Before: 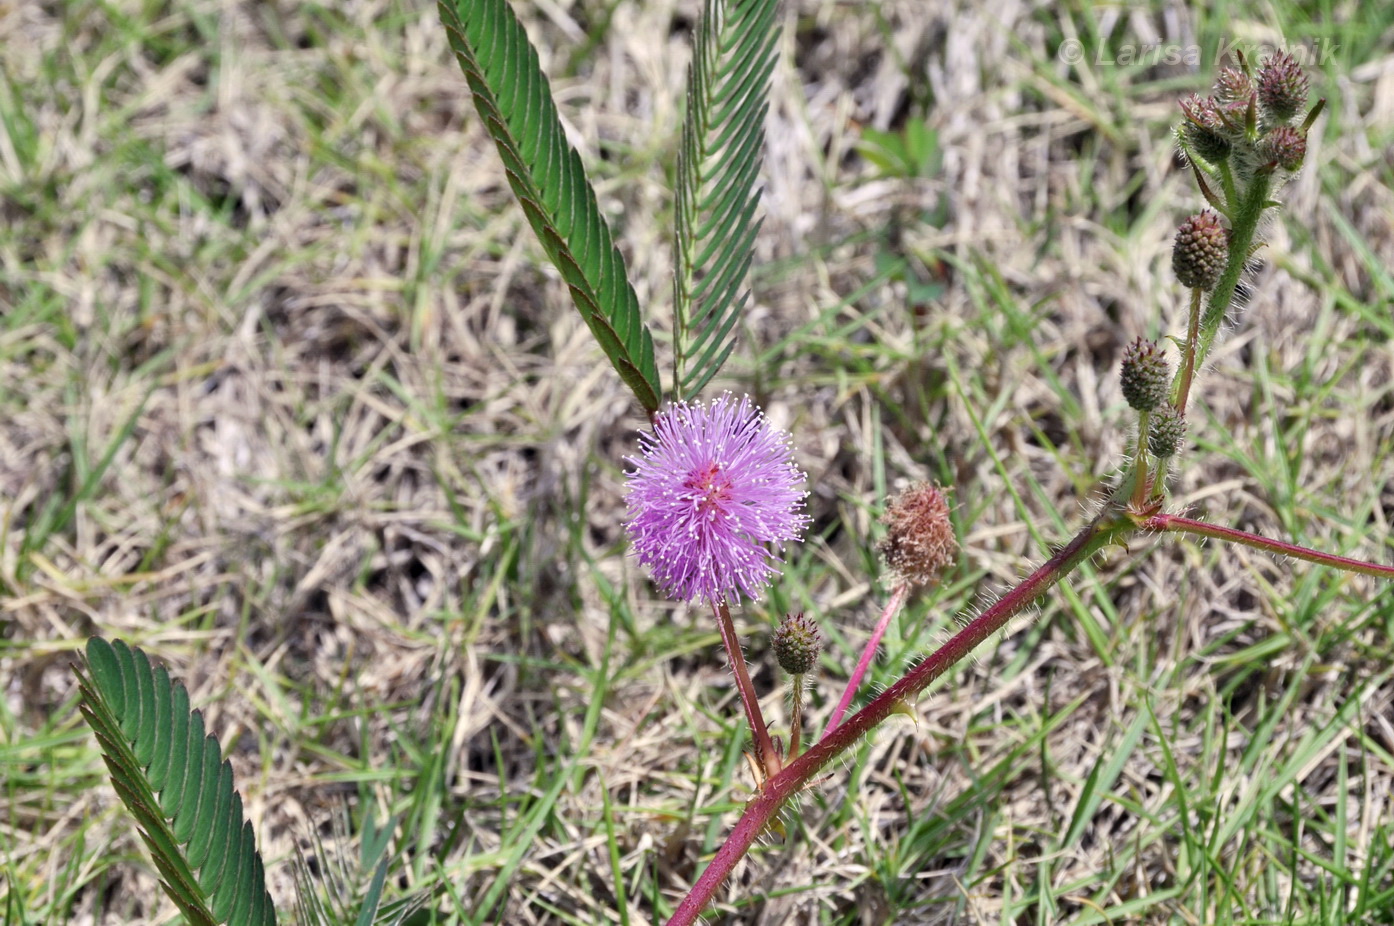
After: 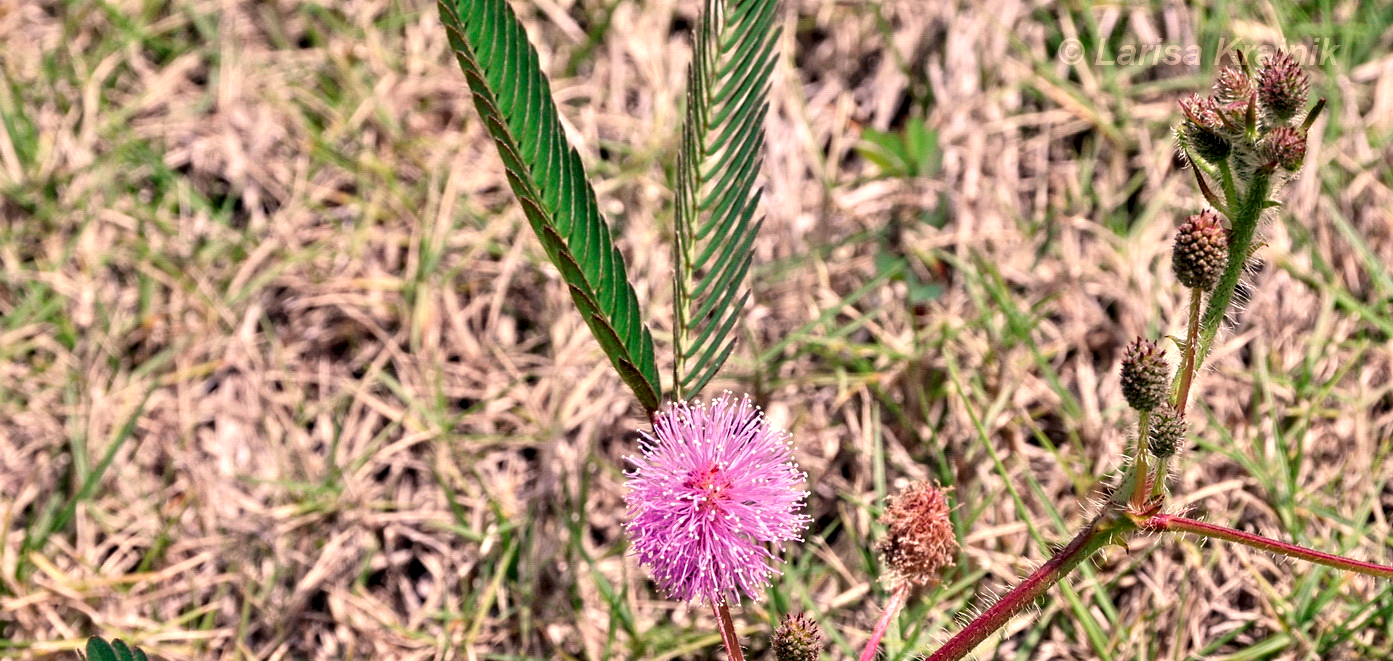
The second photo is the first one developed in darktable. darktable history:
white balance: red 1.127, blue 0.943
crop: bottom 28.576%
contrast equalizer: octaves 7, y [[0.502, 0.517, 0.543, 0.576, 0.611, 0.631], [0.5 ×6], [0.5 ×6], [0 ×6], [0 ×6]]
color balance rgb: perceptual saturation grading › global saturation -1%
